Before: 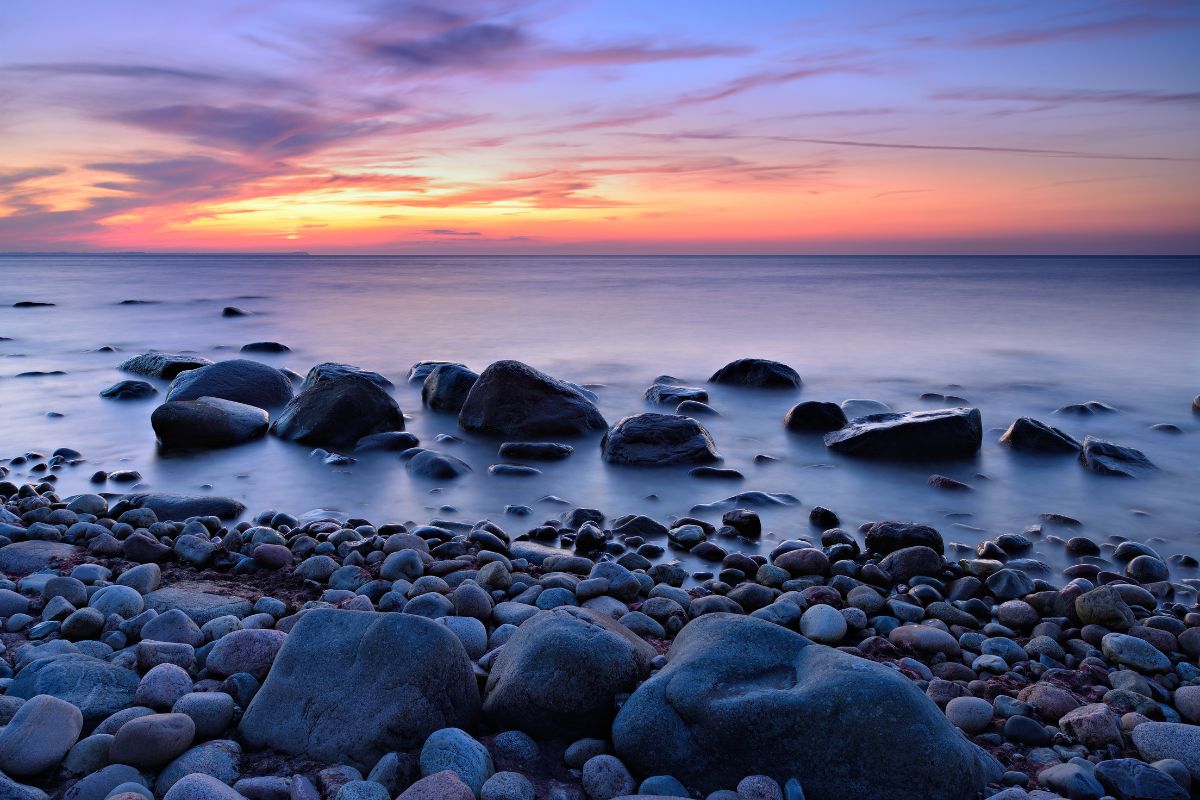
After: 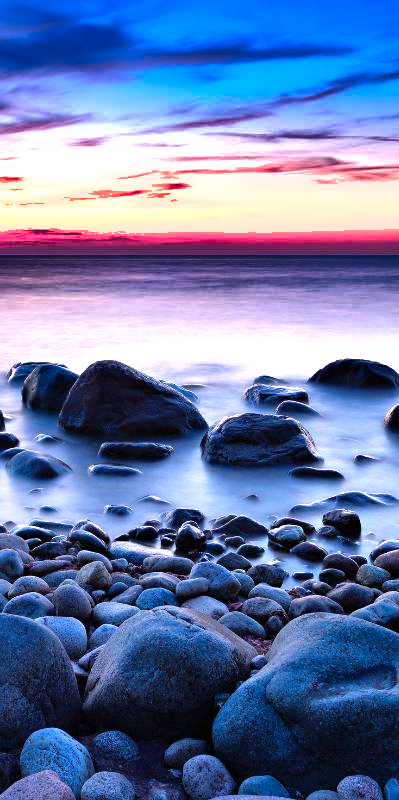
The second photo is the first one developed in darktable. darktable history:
levels: levels [0, 0.352, 0.703]
crop: left 33.36%, right 33.36%
graduated density: density 2.02 EV, hardness 44%, rotation 0.374°, offset 8.21, hue 208.8°, saturation 97%
shadows and highlights: shadows 20.91, highlights -82.73, soften with gaussian
